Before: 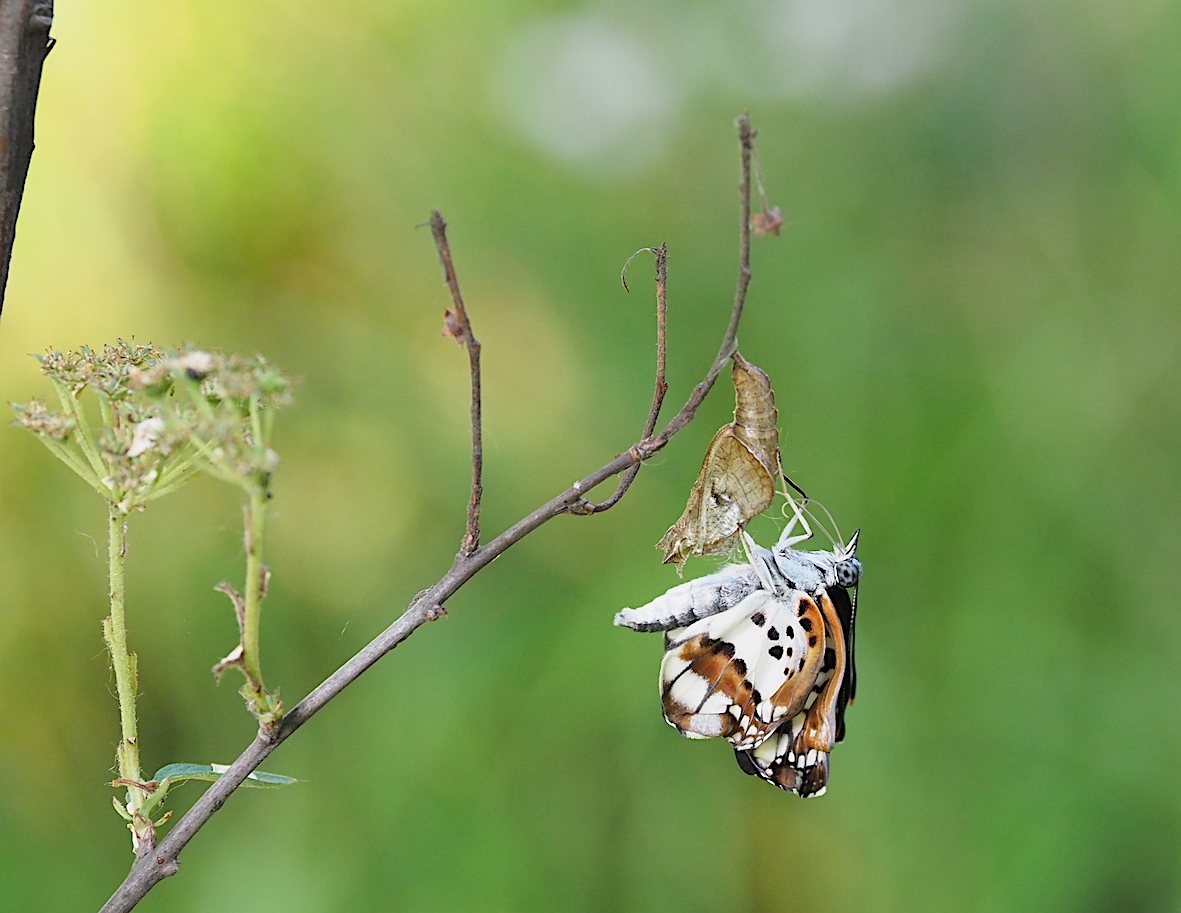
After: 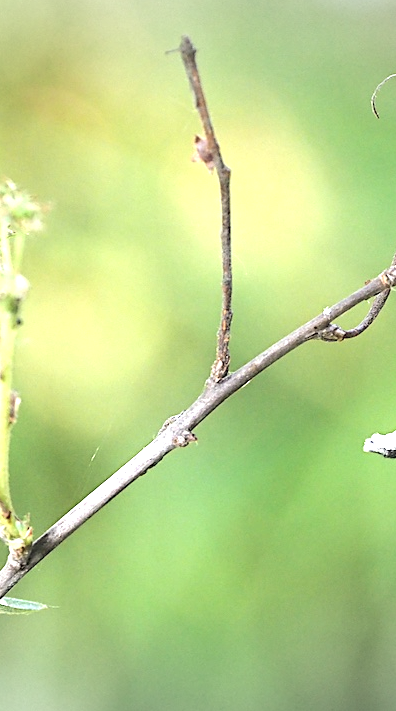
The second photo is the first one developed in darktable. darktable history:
crop and rotate: left 21.329%, top 19.106%, right 45.089%, bottom 2.983%
contrast brightness saturation: saturation -0.18
exposure: black level correction 0, exposure 0.698 EV, compensate highlight preservation false
vignetting: fall-off start 100.38%, brightness -0.208, width/height ratio 1.304
tone equalizer: -8 EV -0.711 EV, -7 EV -0.711 EV, -6 EV -0.637 EV, -5 EV -0.364 EV, -3 EV 0.372 EV, -2 EV 0.6 EV, -1 EV 0.697 EV, +0 EV 0.726 EV, edges refinement/feathering 500, mask exposure compensation -1.57 EV, preserve details guided filter
